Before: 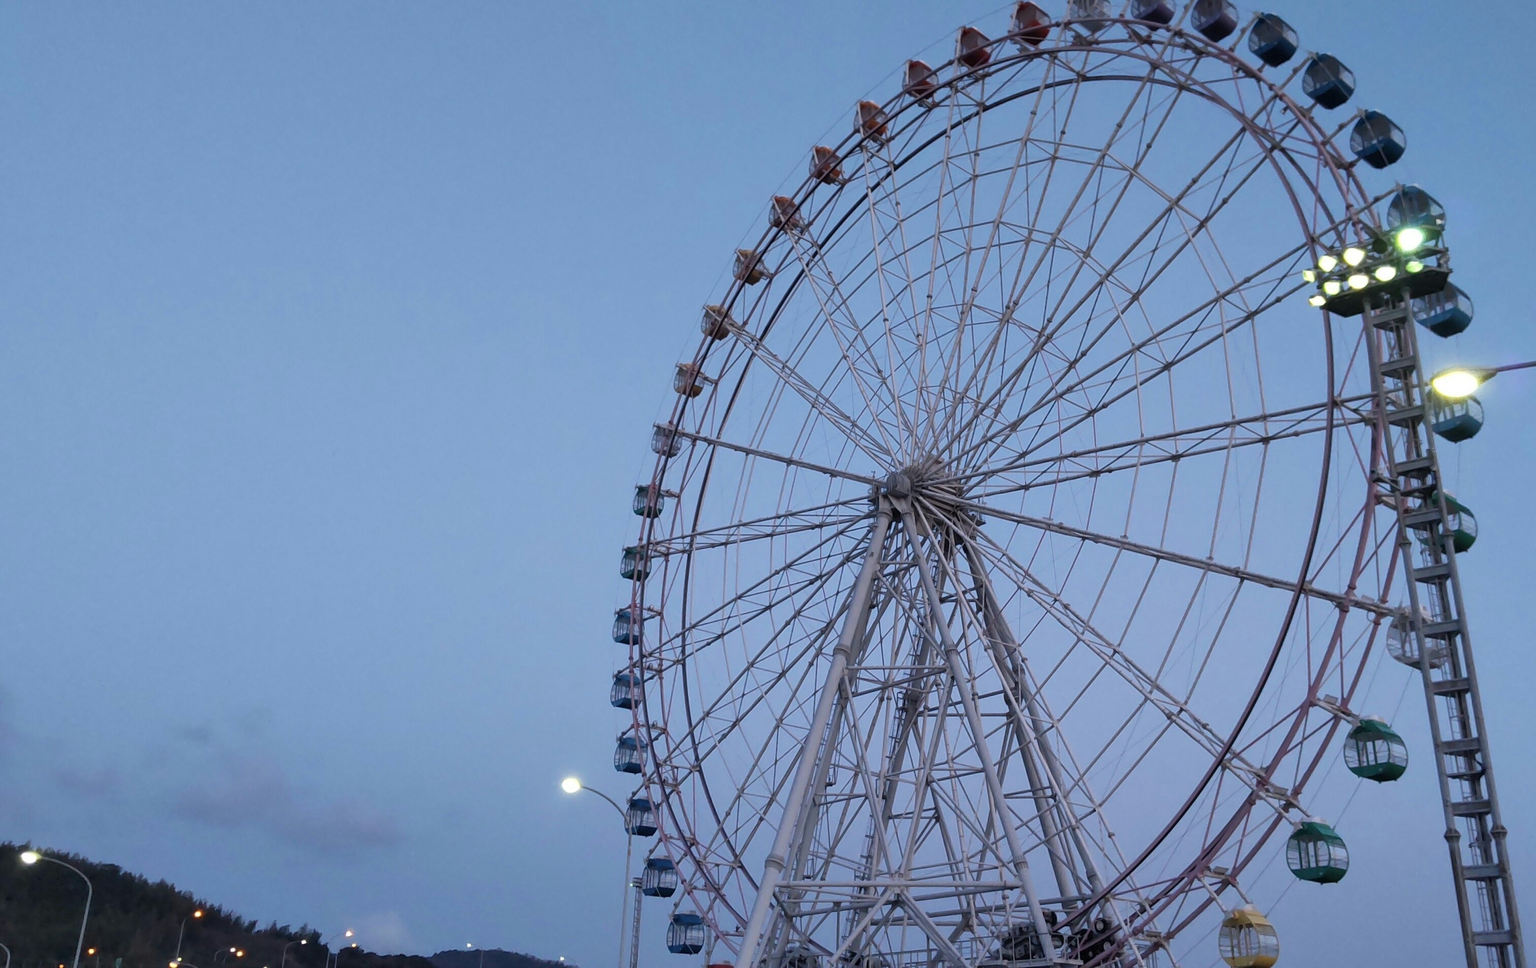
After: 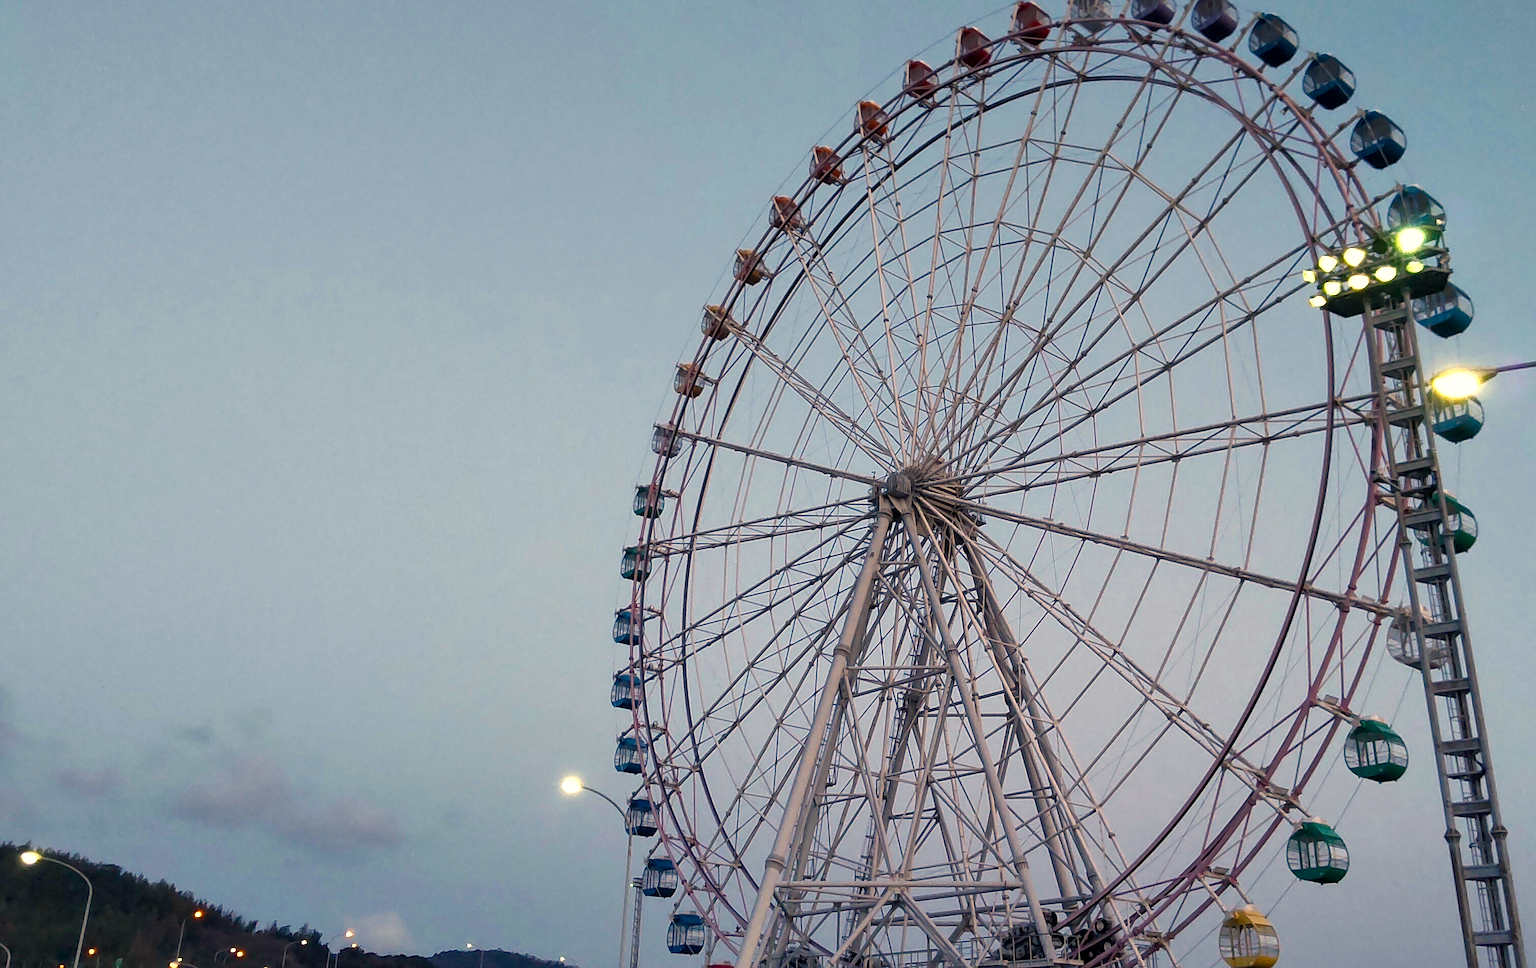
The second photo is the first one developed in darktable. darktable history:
white balance: red 1.123, blue 0.83
local contrast: highlights 100%, shadows 100%, detail 120%, midtone range 0.2
color balance rgb: shadows lift › chroma 4.21%, shadows lift › hue 252.22°, highlights gain › chroma 1.36%, highlights gain › hue 50.24°, perceptual saturation grading › mid-tones 6.33%, perceptual saturation grading › shadows 72.44%, perceptual brilliance grading › highlights 11.59%, contrast 5.05%
sharpen: on, module defaults
